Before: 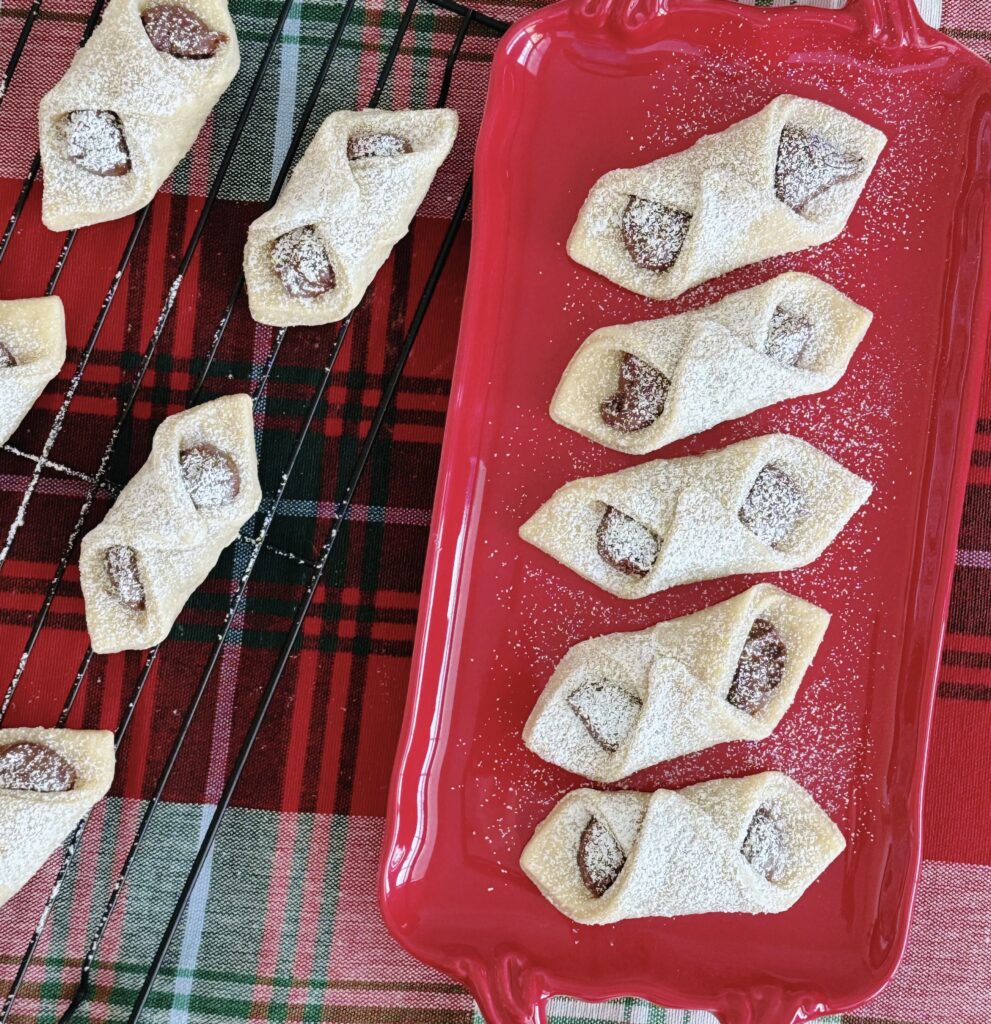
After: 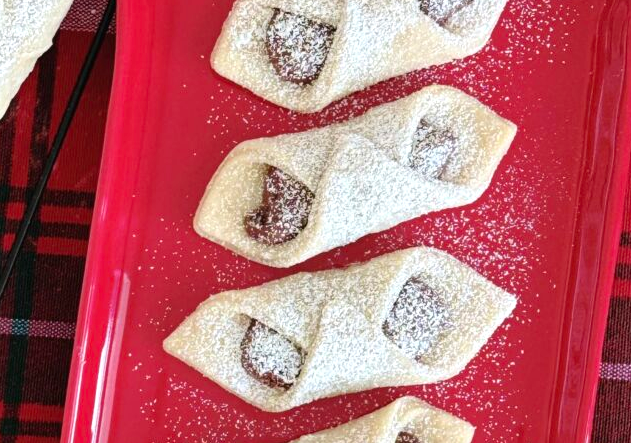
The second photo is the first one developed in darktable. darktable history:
crop: left 36.005%, top 18.293%, right 0.31%, bottom 38.444%
tone equalizer: on, module defaults
exposure: exposure 0.2 EV, compensate highlight preservation false
